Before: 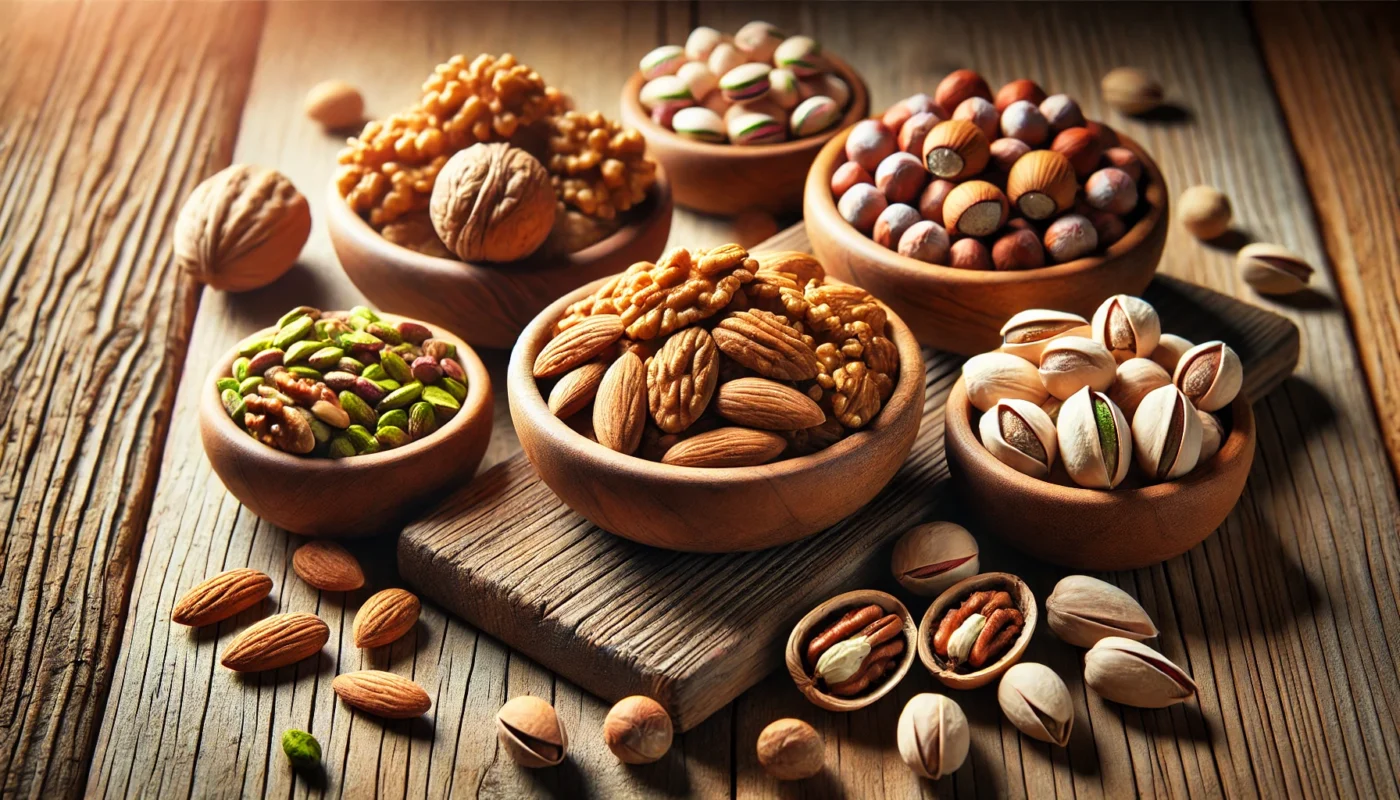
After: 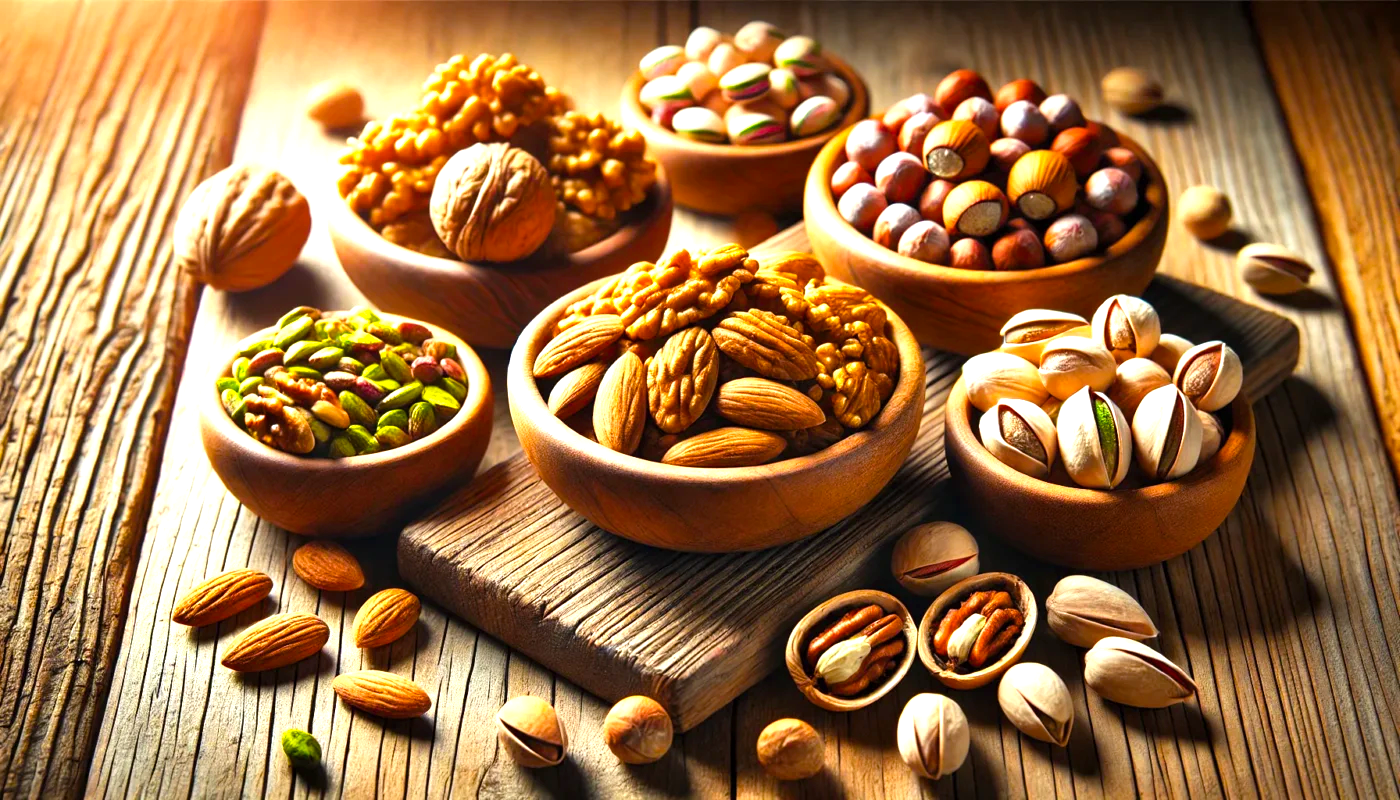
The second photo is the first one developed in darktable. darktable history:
exposure: exposure 0.379 EV, compensate exposure bias true, compensate highlight preservation false
color balance rgb: perceptual saturation grading › global saturation 30.258%, perceptual brilliance grading › global brilliance 10.968%
